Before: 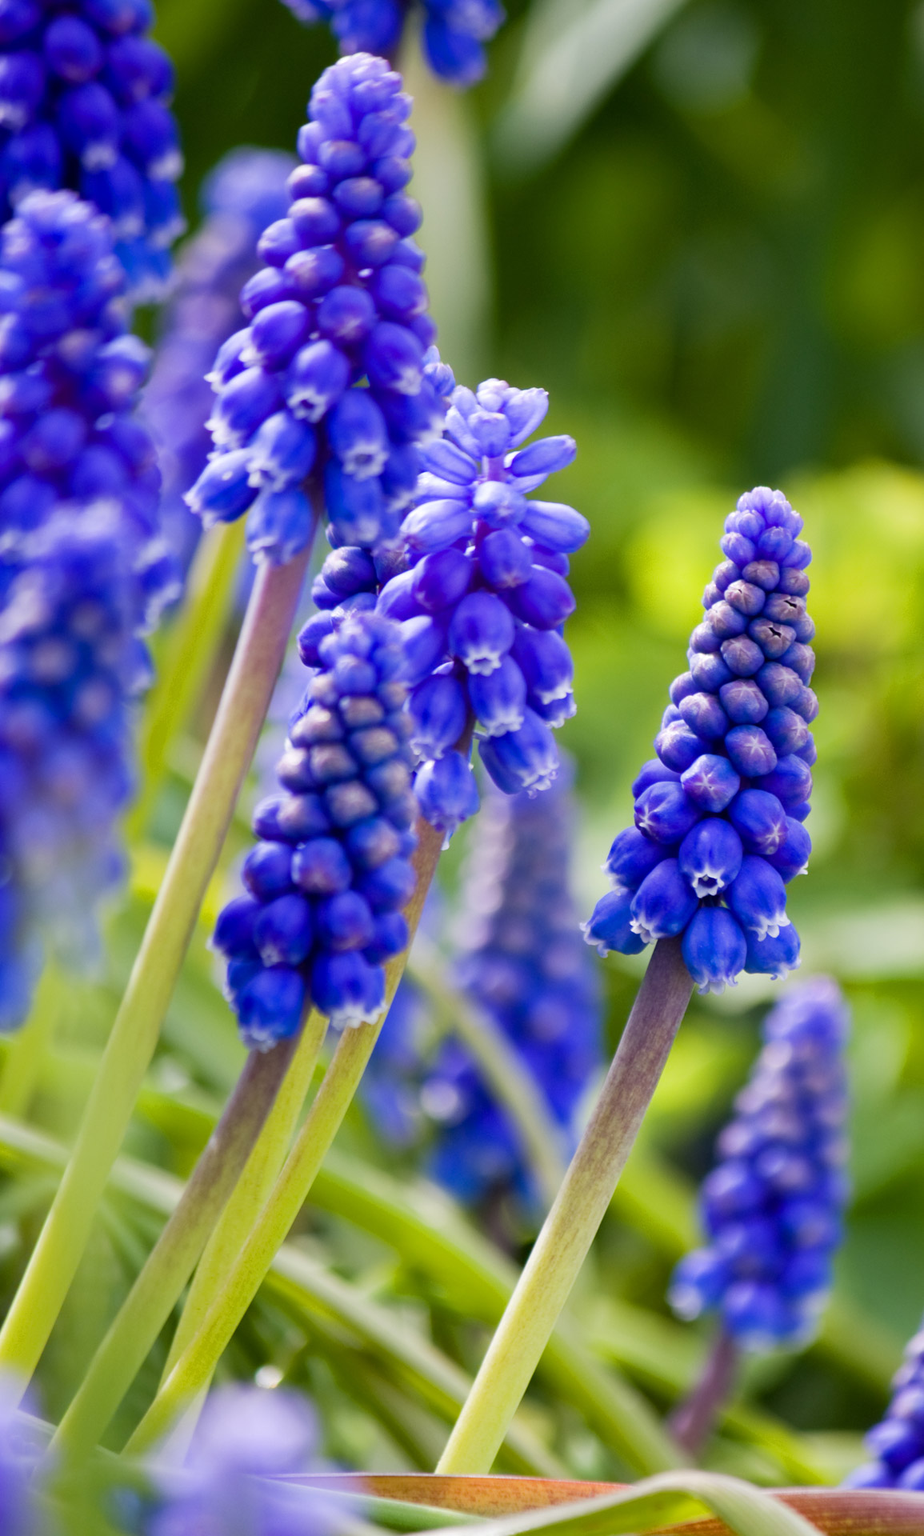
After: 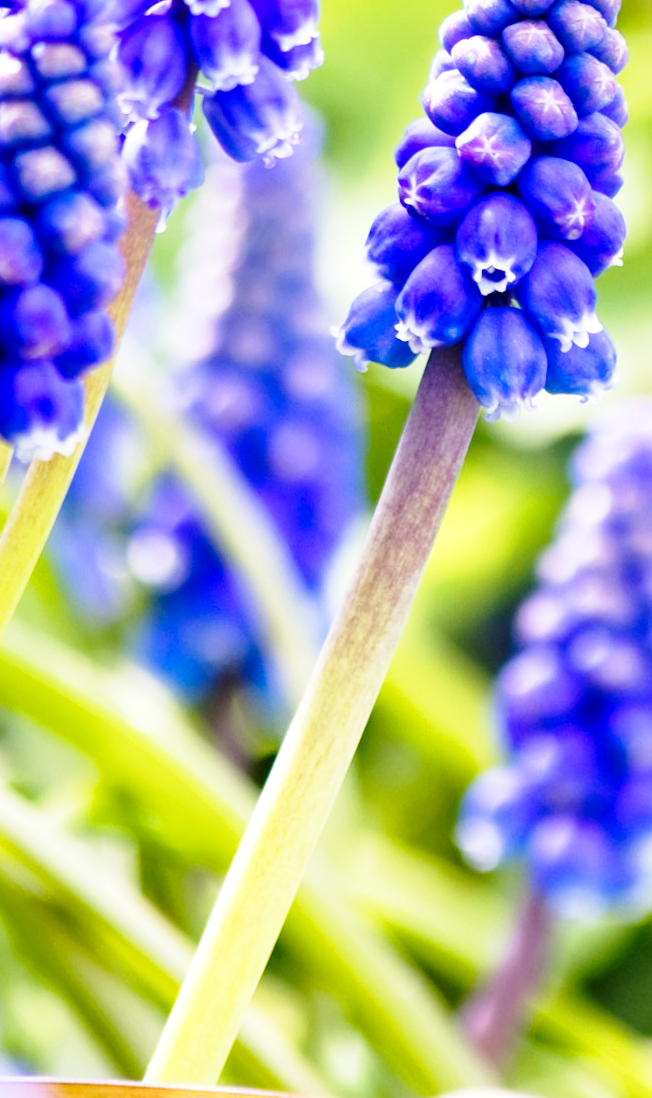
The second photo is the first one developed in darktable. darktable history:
exposure: black level correction 0.001, exposure 0.5 EV, compensate exposure bias true, compensate highlight preservation false
base curve: curves: ch0 [(0, 0) (0.028, 0.03) (0.121, 0.232) (0.46, 0.748) (0.859, 0.968) (1, 1)], preserve colors none
crop: left 34.479%, top 38.822%, right 13.718%, bottom 5.172%
rotate and perspective: rotation 0.128°, lens shift (vertical) -0.181, lens shift (horizontal) -0.044, shear 0.001, automatic cropping off
